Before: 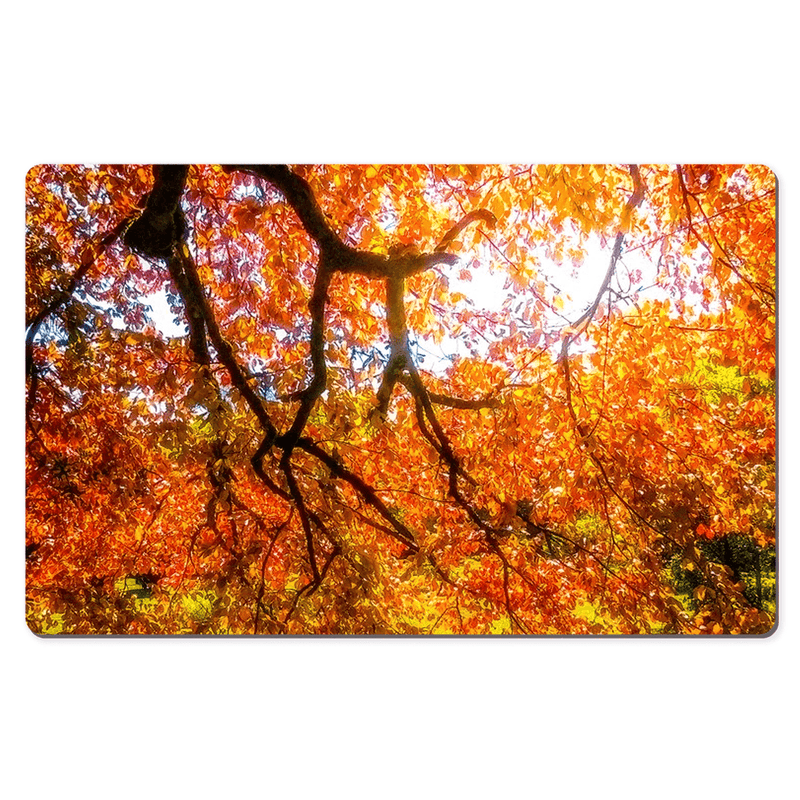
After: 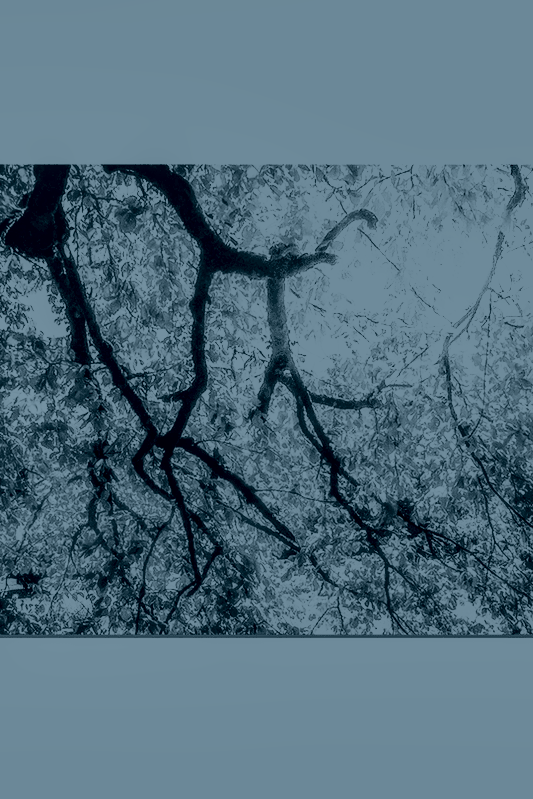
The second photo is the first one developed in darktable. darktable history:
tone equalizer: -8 EV -0.417 EV, -7 EV -0.389 EV, -6 EV -0.333 EV, -5 EV -0.222 EV, -3 EV 0.222 EV, -2 EV 0.333 EV, -1 EV 0.389 EV, +0 EV 0.417 EV, edges refinement/feathering 500, mask exposure compensation -1.57 EV, preserve details no
shadows and highlights: soften with gaussian
exposure: exposure 0.6 EV, compensate highlight preservation false
base curve: curves: ch0 [(0, 0) (0.032, 0.037) (0.105, 0.228) (0.435, 0.76) (0.856, 0.983) (1, 1)], preserve colors none
color balance rgb: perceptual saturation grading › global saturation 20%, perceptual saturation grading › highlights -25%, perceptual saturation grading › shadows 25%
local contrast: detail 130%
crop and rotate: left 15.055%, right 18.278%
colorize: hue 194.4°, saturation 29%, source mix 61.75%, lightness 3.98%, version 1
